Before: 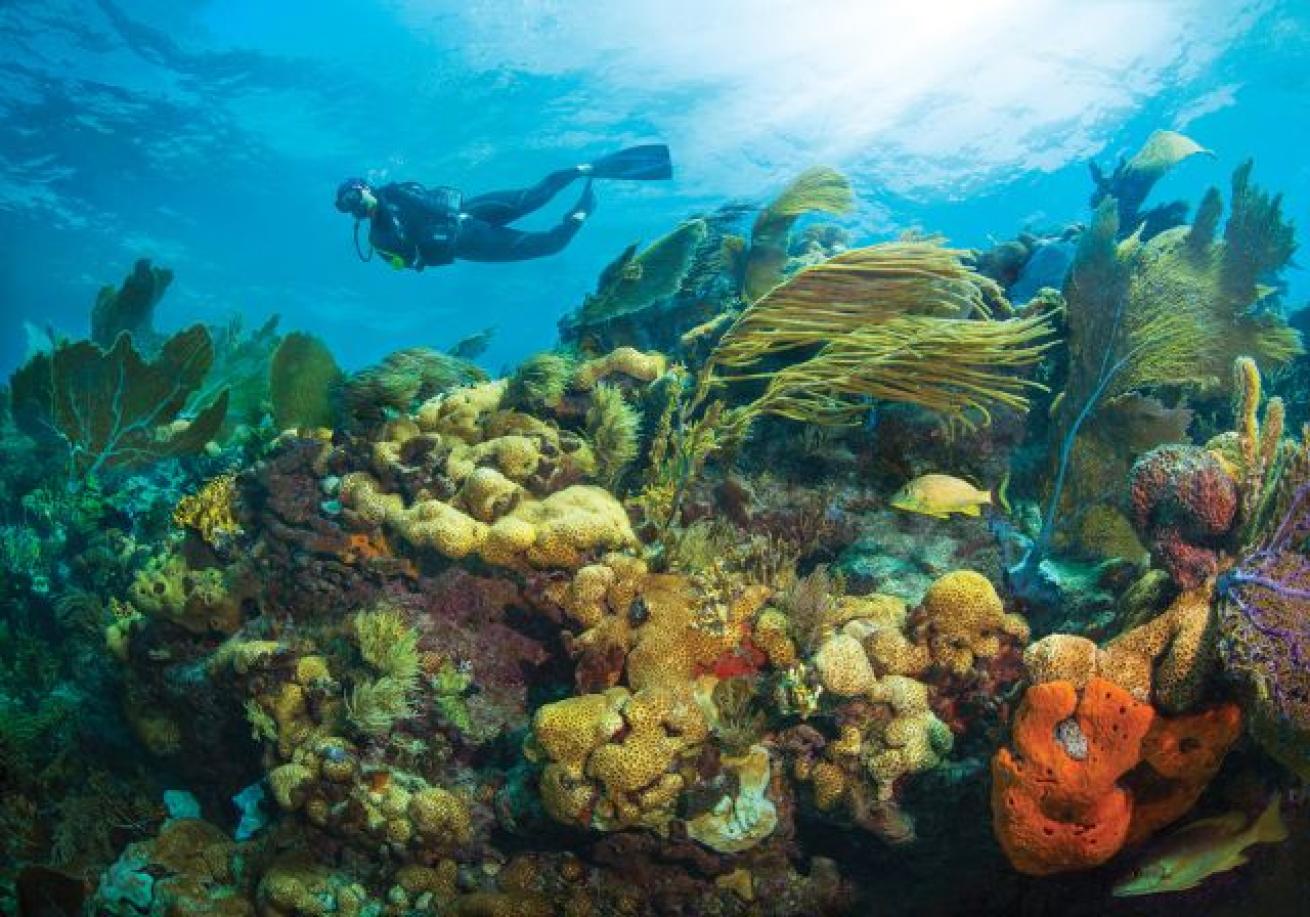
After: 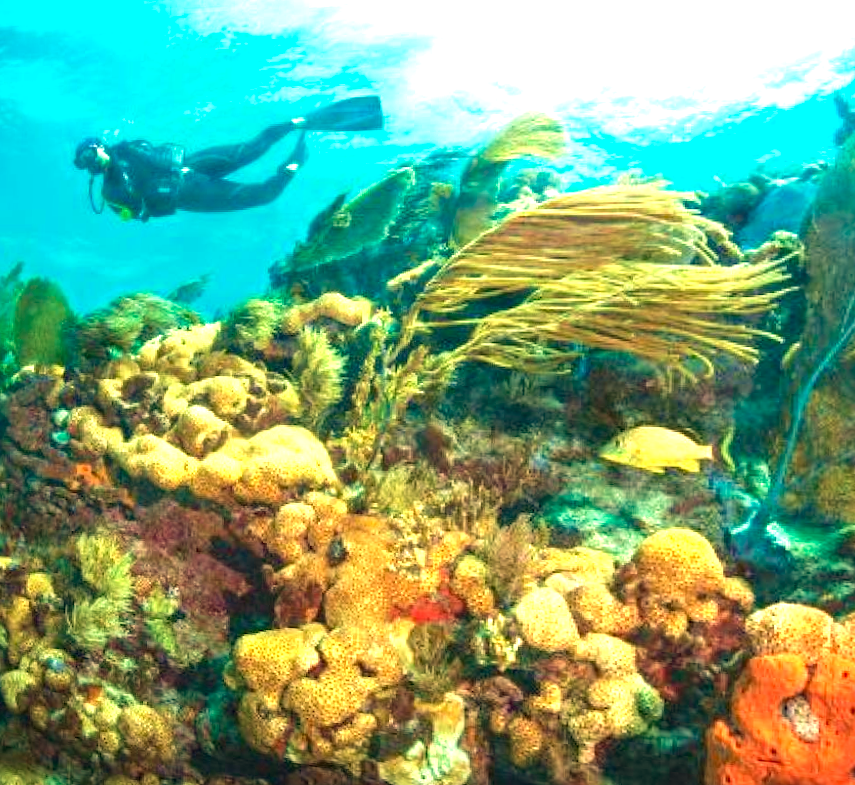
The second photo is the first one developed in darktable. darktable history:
haze removal: compatibility mode true, adaptive false
rotate and perspective: rotation 1.69°, lens shift (vertical) -0.023, lens shift (horizontal) -0.291, crop left 0.025, crop right 0.988, crop top 0.092, crop bottom 0.842
crop and rotate: left 14.436%, right 18.898%
white balance: red 1.138, green 0.996, blue 0.812
exposure: black level correction 0, exposure 1.198 EV, compensate exposure bias true, compensate highlight preservation false
velvia: on, module defaults
